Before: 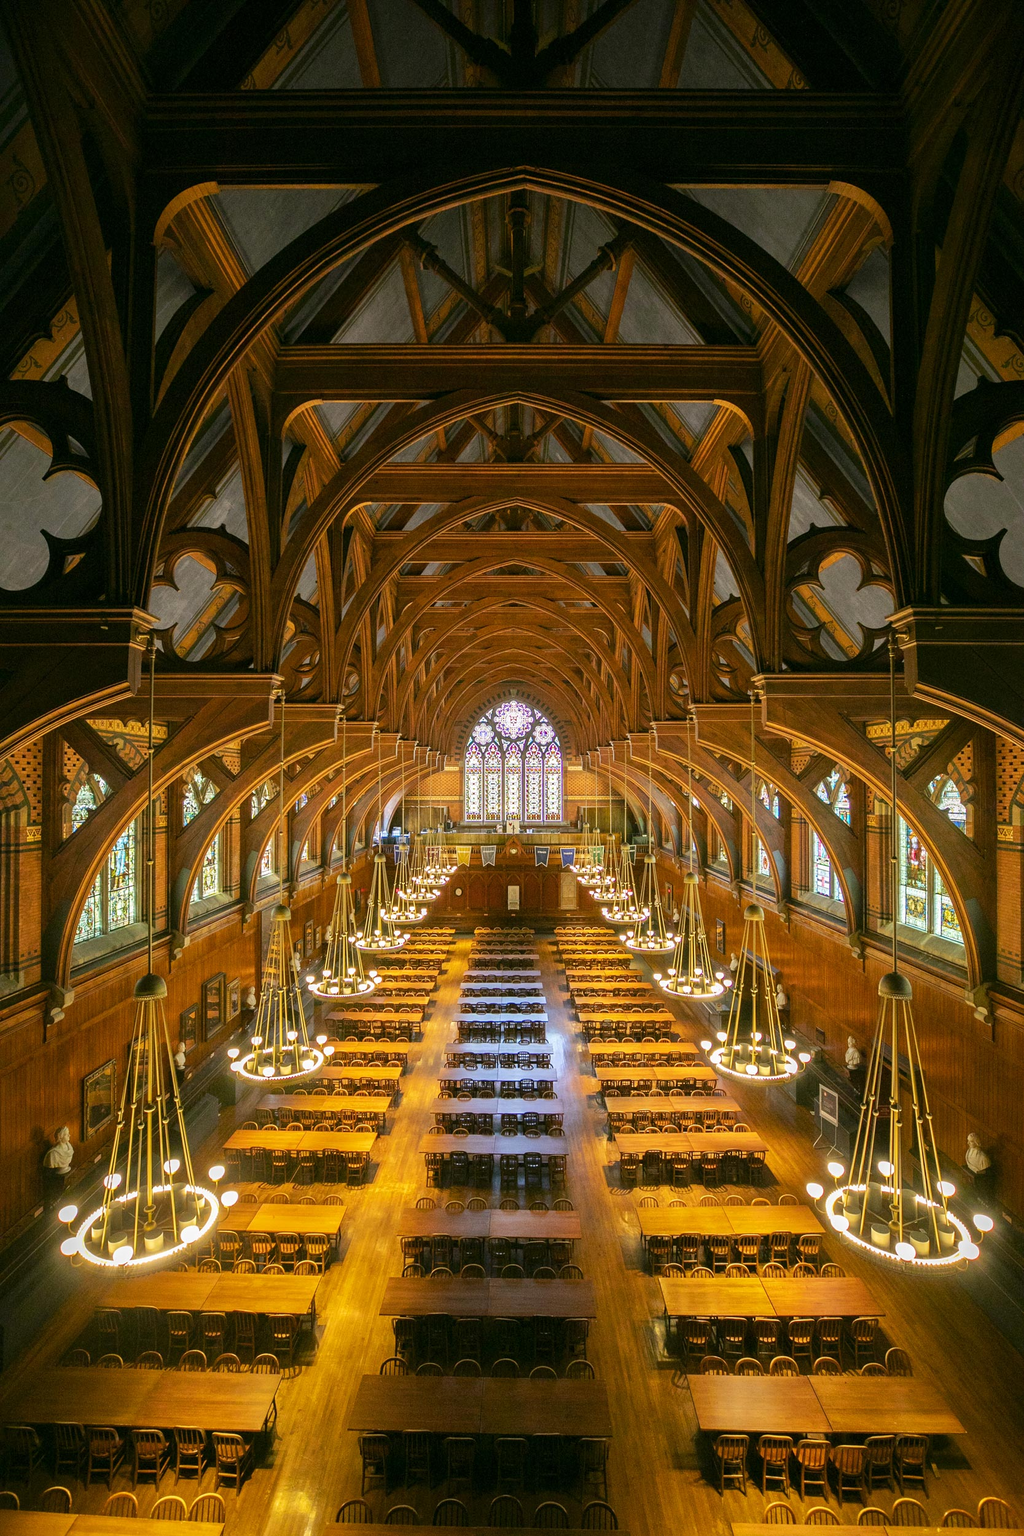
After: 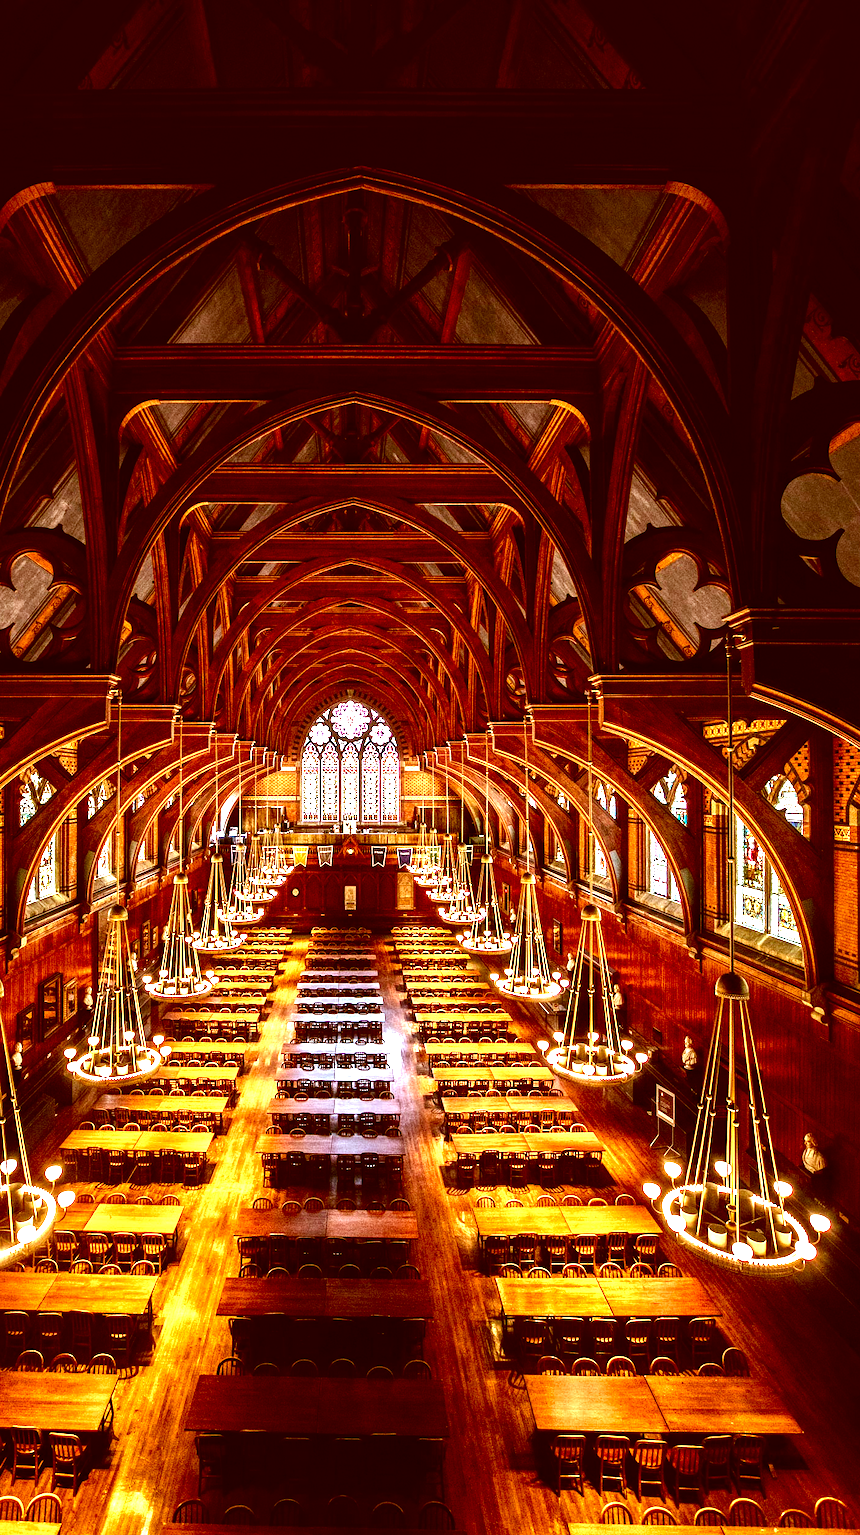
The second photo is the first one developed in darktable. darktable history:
exposure: black level correction 0, exposure 1.024 EV, compensate exposure bias true, compensate highlight preservation false
crop: left 16.005%
contrast brightness saturation: contrast 0.085, brightness -0.579, saturation 0.166
color correction: highlights a* 9.53, highlights b* 8.5, shadows a* 39.31, shadows b* 39.47, saturation 0.768
local contrast: highlights 60%, shadows 62%, detail 160%
